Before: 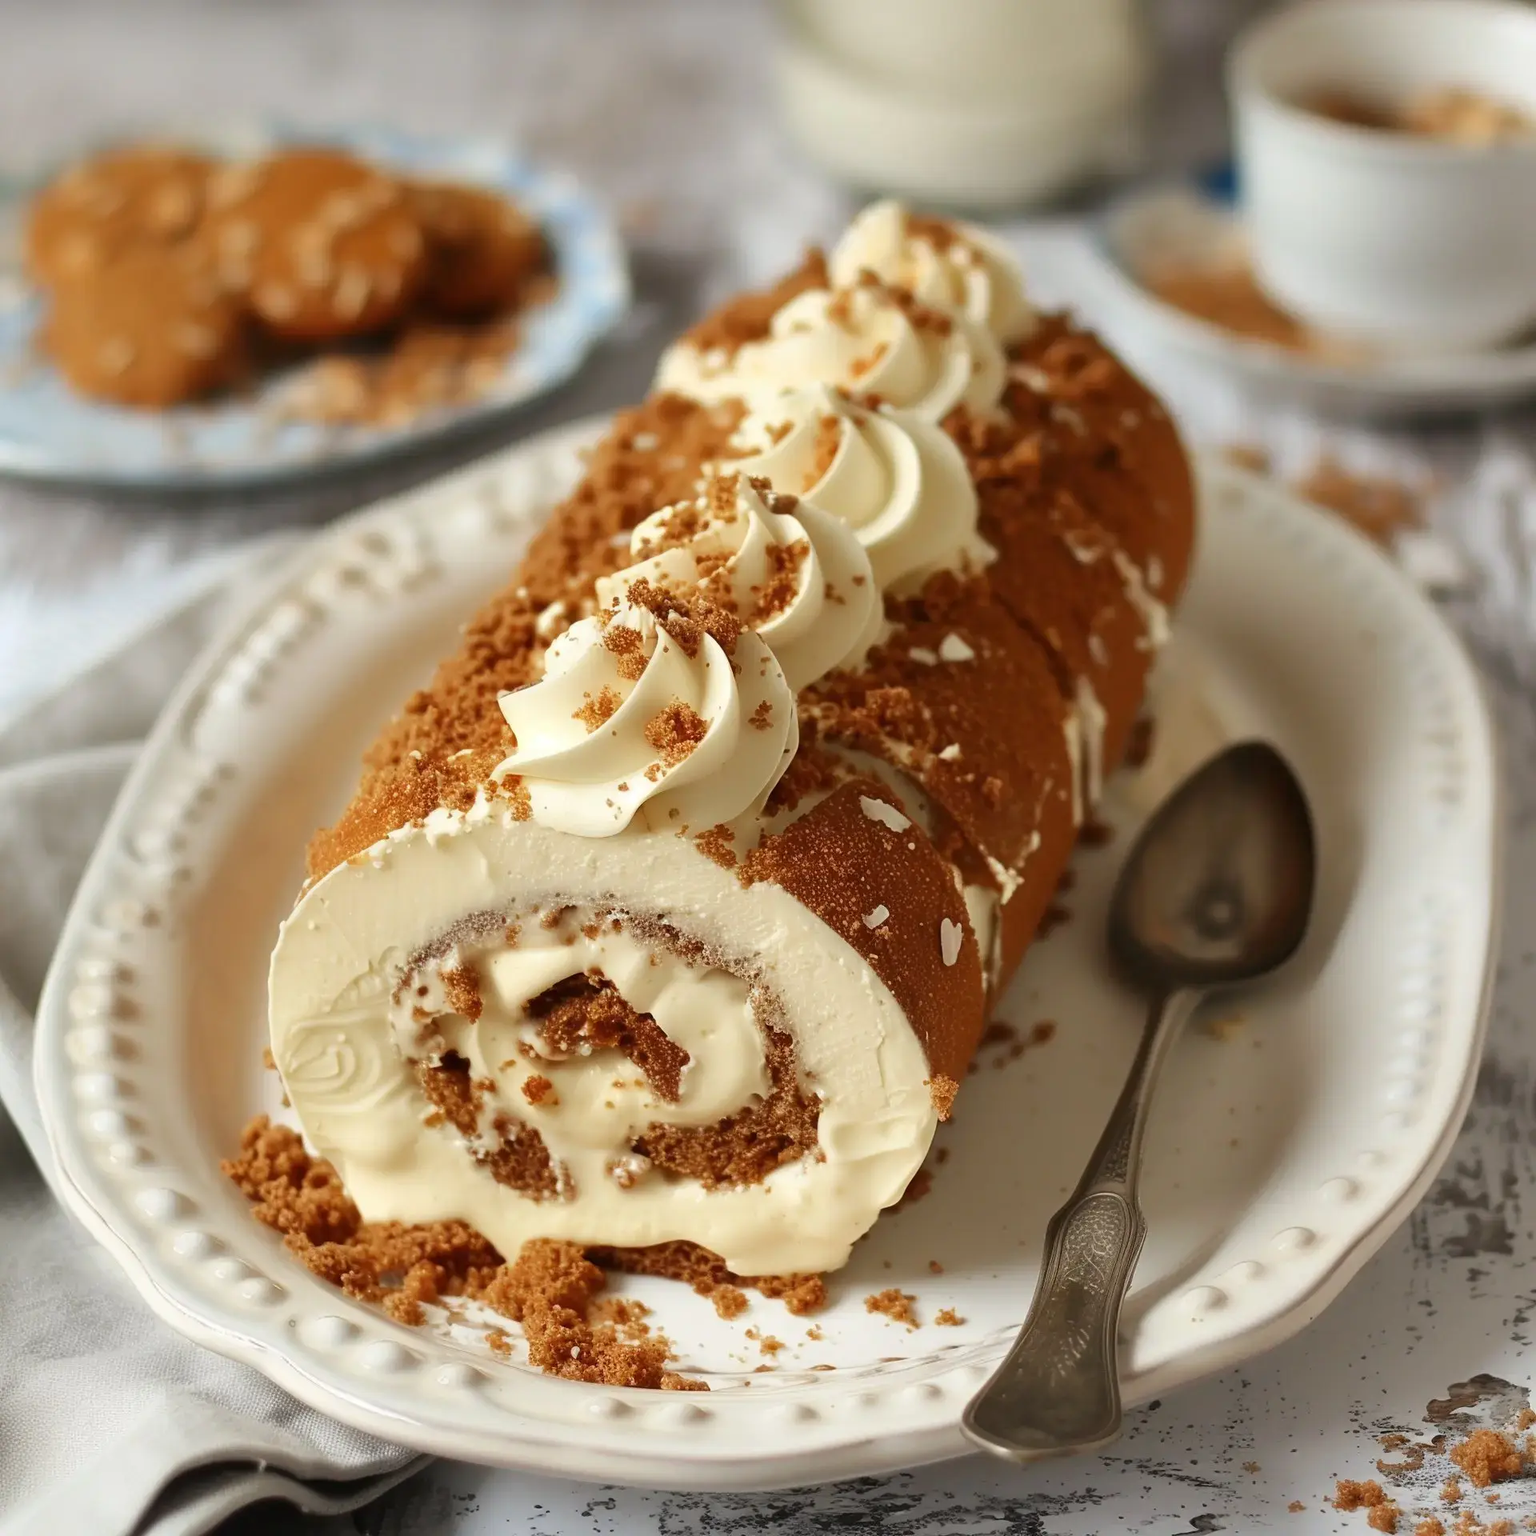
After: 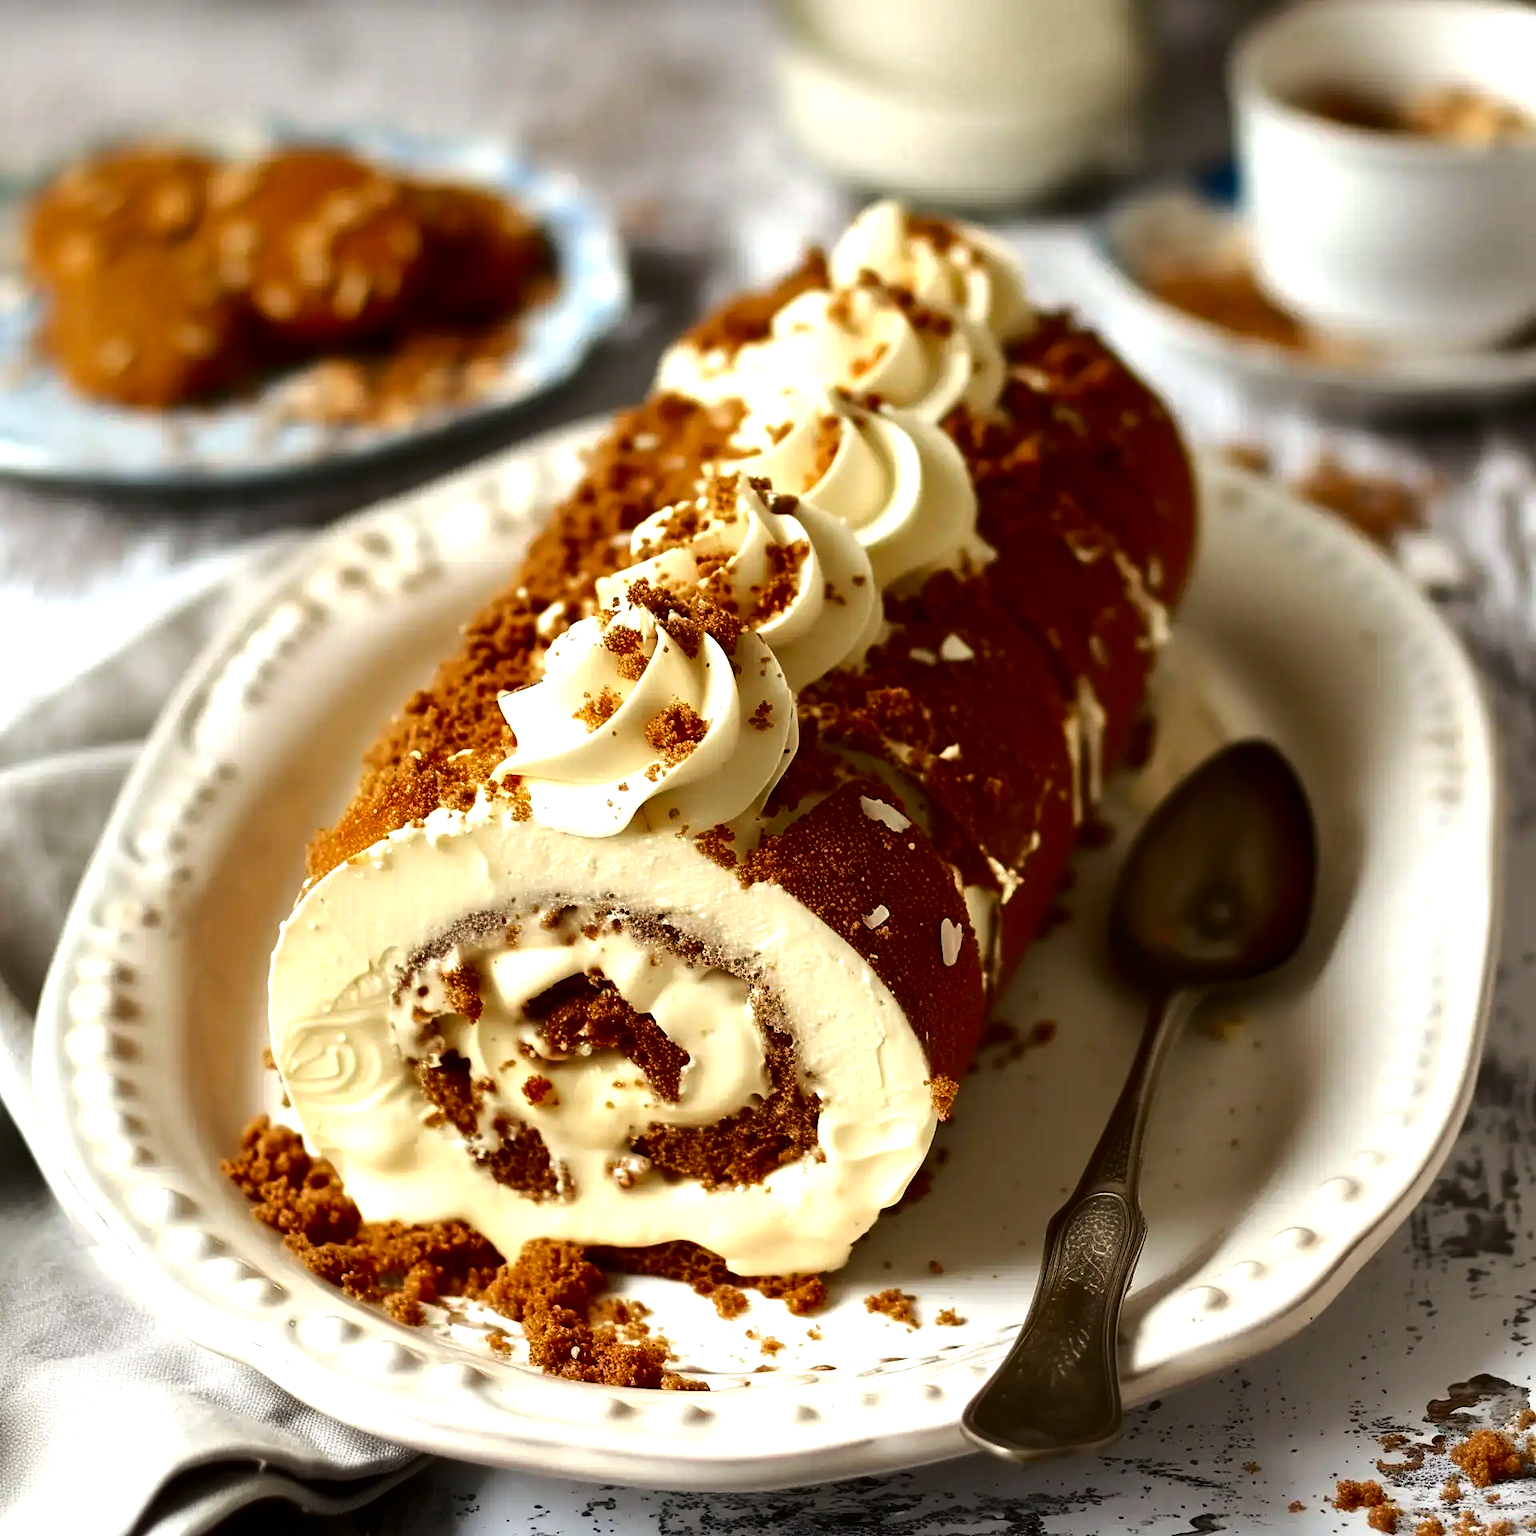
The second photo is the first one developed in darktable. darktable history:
tone equalizer: -8 EV -0.75 EV, -7 EV -0.7 EV, -6 EV -0.6 EV, -5 EV -0.4 EV, -3 EV 0.4 EV, -2 EV 0.6 EV, -1 EV 0.7 EV, +0 EV 0.75 EV, edges refinement/feathering 500, mask exposure compensation -1.57 EV, preserve details no
contrast brightness saturation: brightness -0.25, saturation 0.2
